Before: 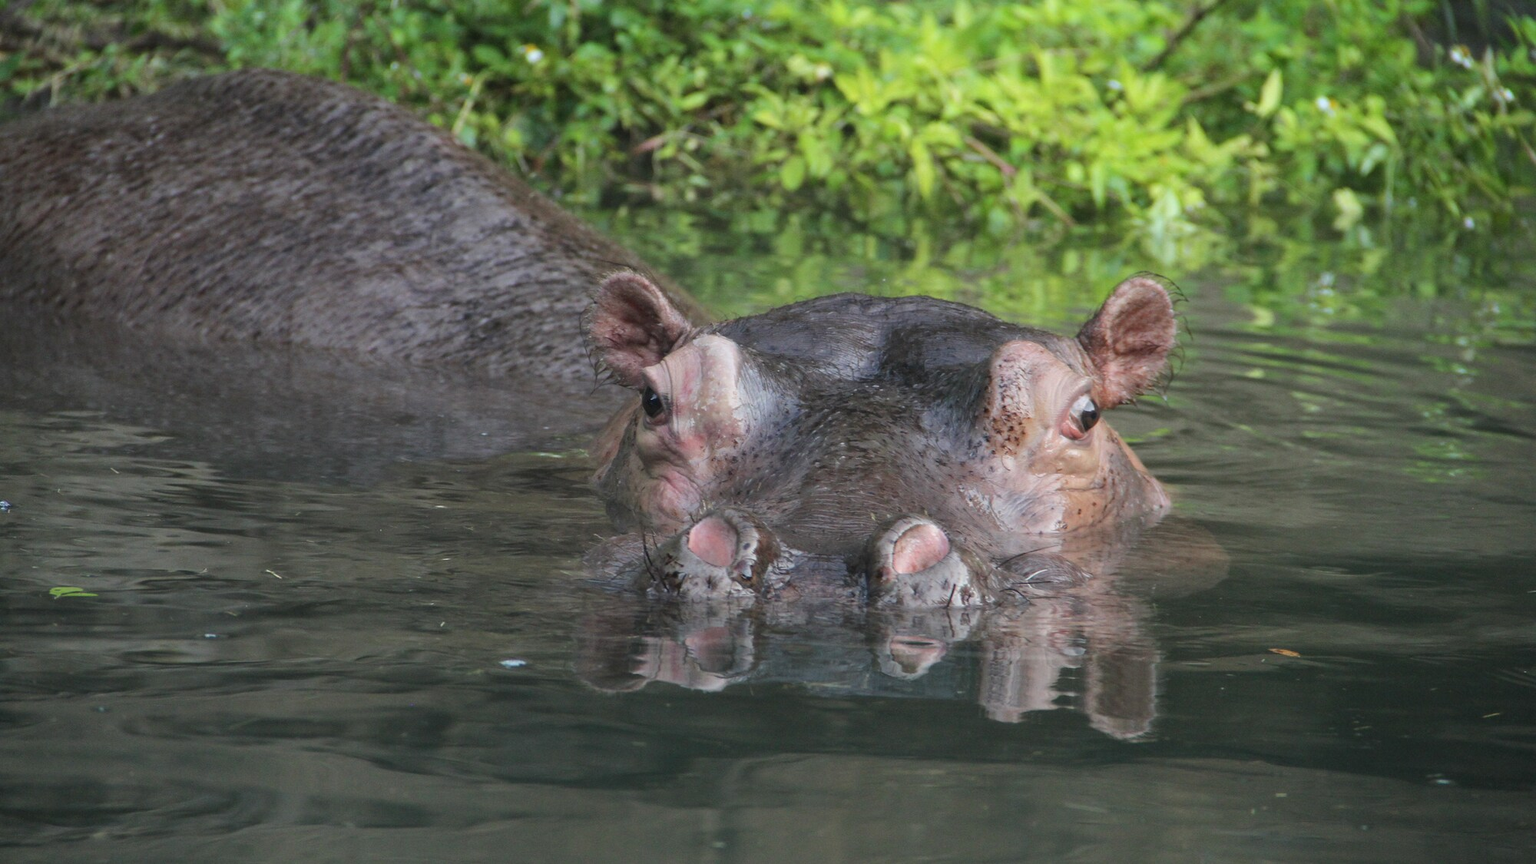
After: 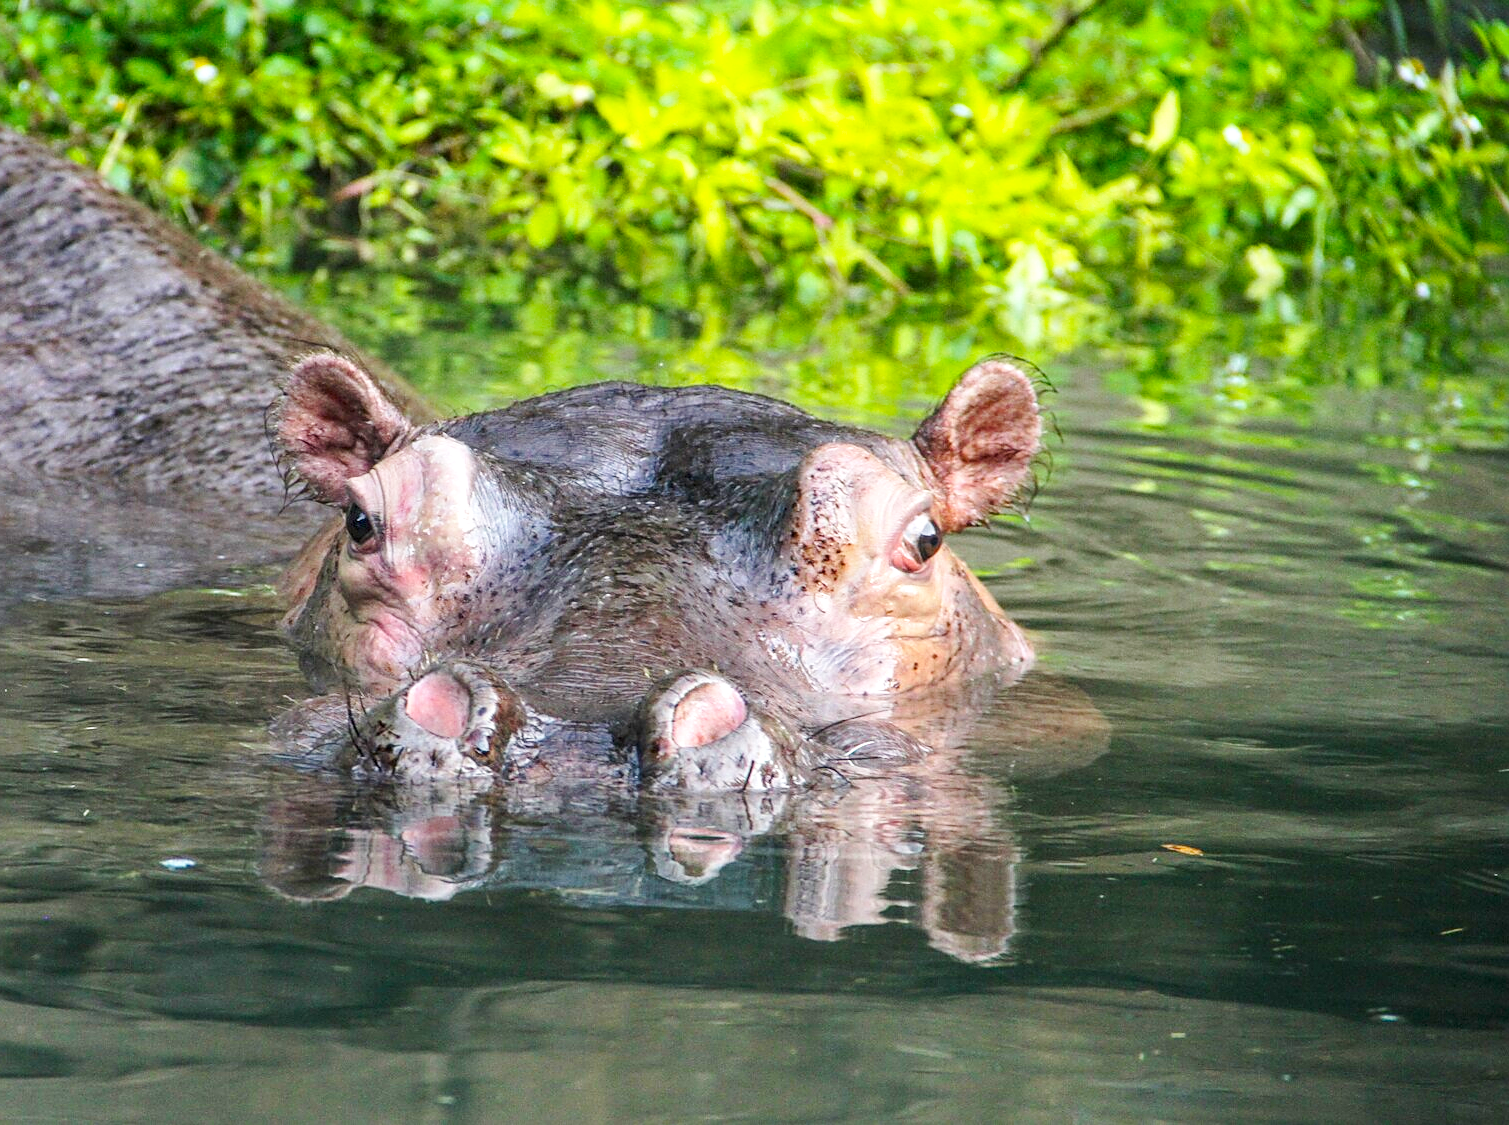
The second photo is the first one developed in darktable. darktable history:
crop and rotate: left 24.518%
color balance rgb: perceptual saturation grading › global saturation 30.661%, global vibrance 20%
base curve: curves: ch0 [(0, 0) (0.005, 0.002) (0.15, 0.3) (0.4, 0.7) (0.75, 0.95) (1, 1)], preserve colors none
sharpen: on, module defaults
local contrast: detail 130%
